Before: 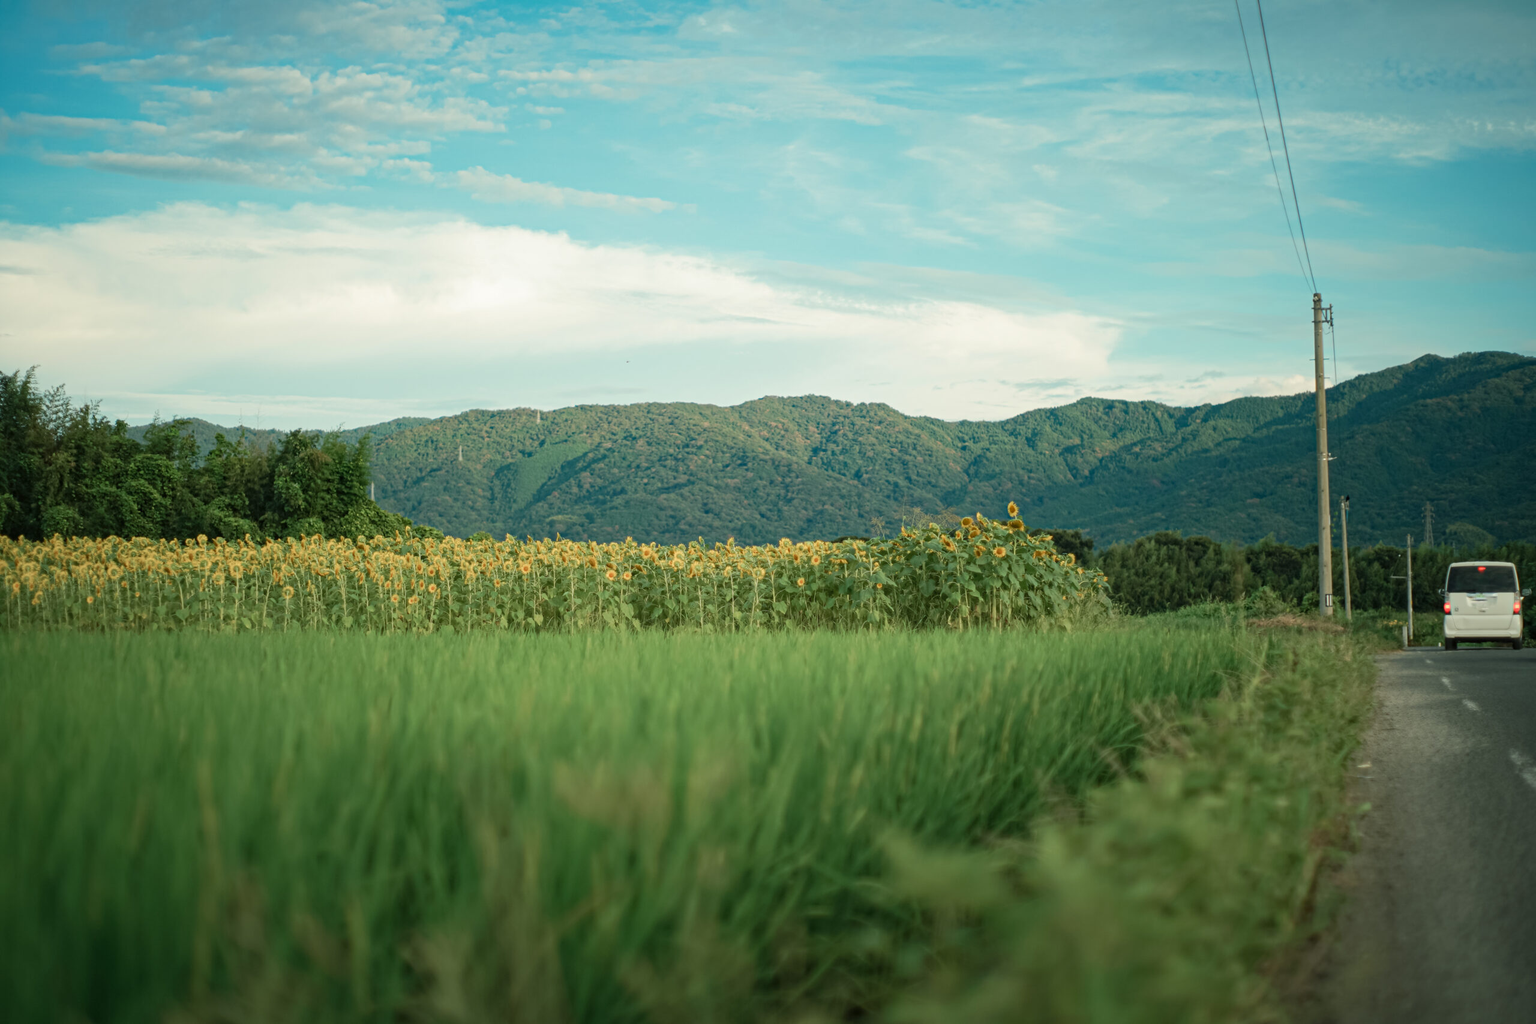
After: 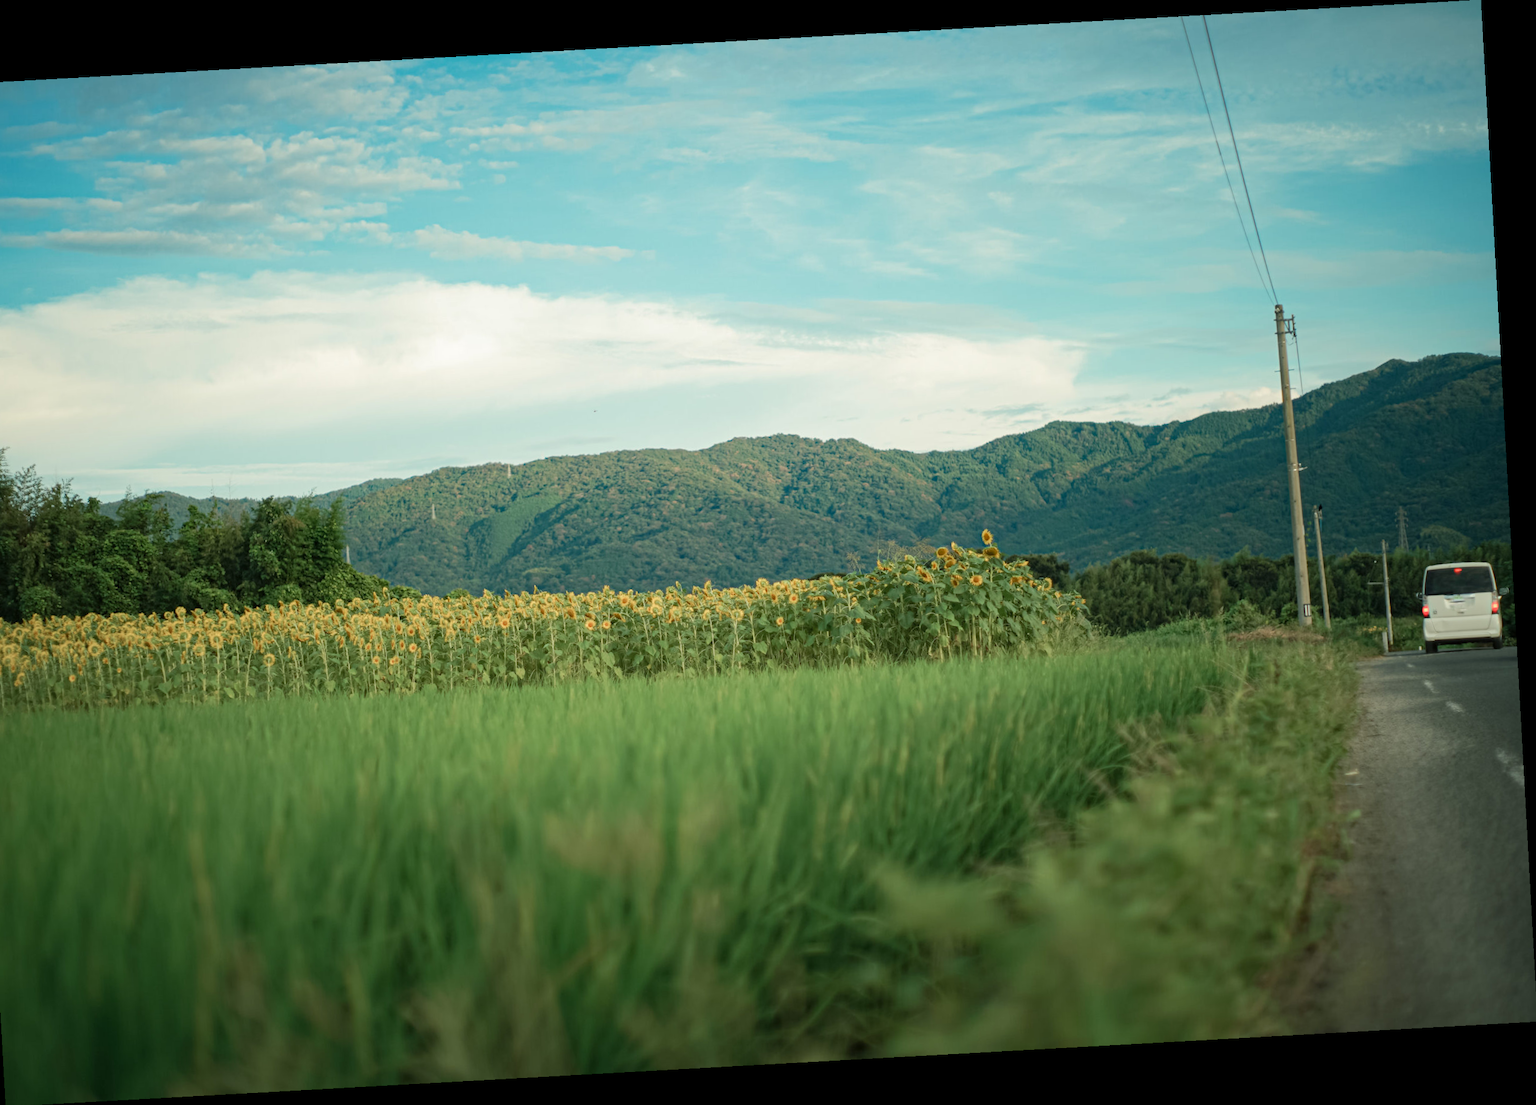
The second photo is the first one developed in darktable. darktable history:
rotate and perspective: rotation -3.18°, automatic cropping off
crop and rotate: left 3.238%
